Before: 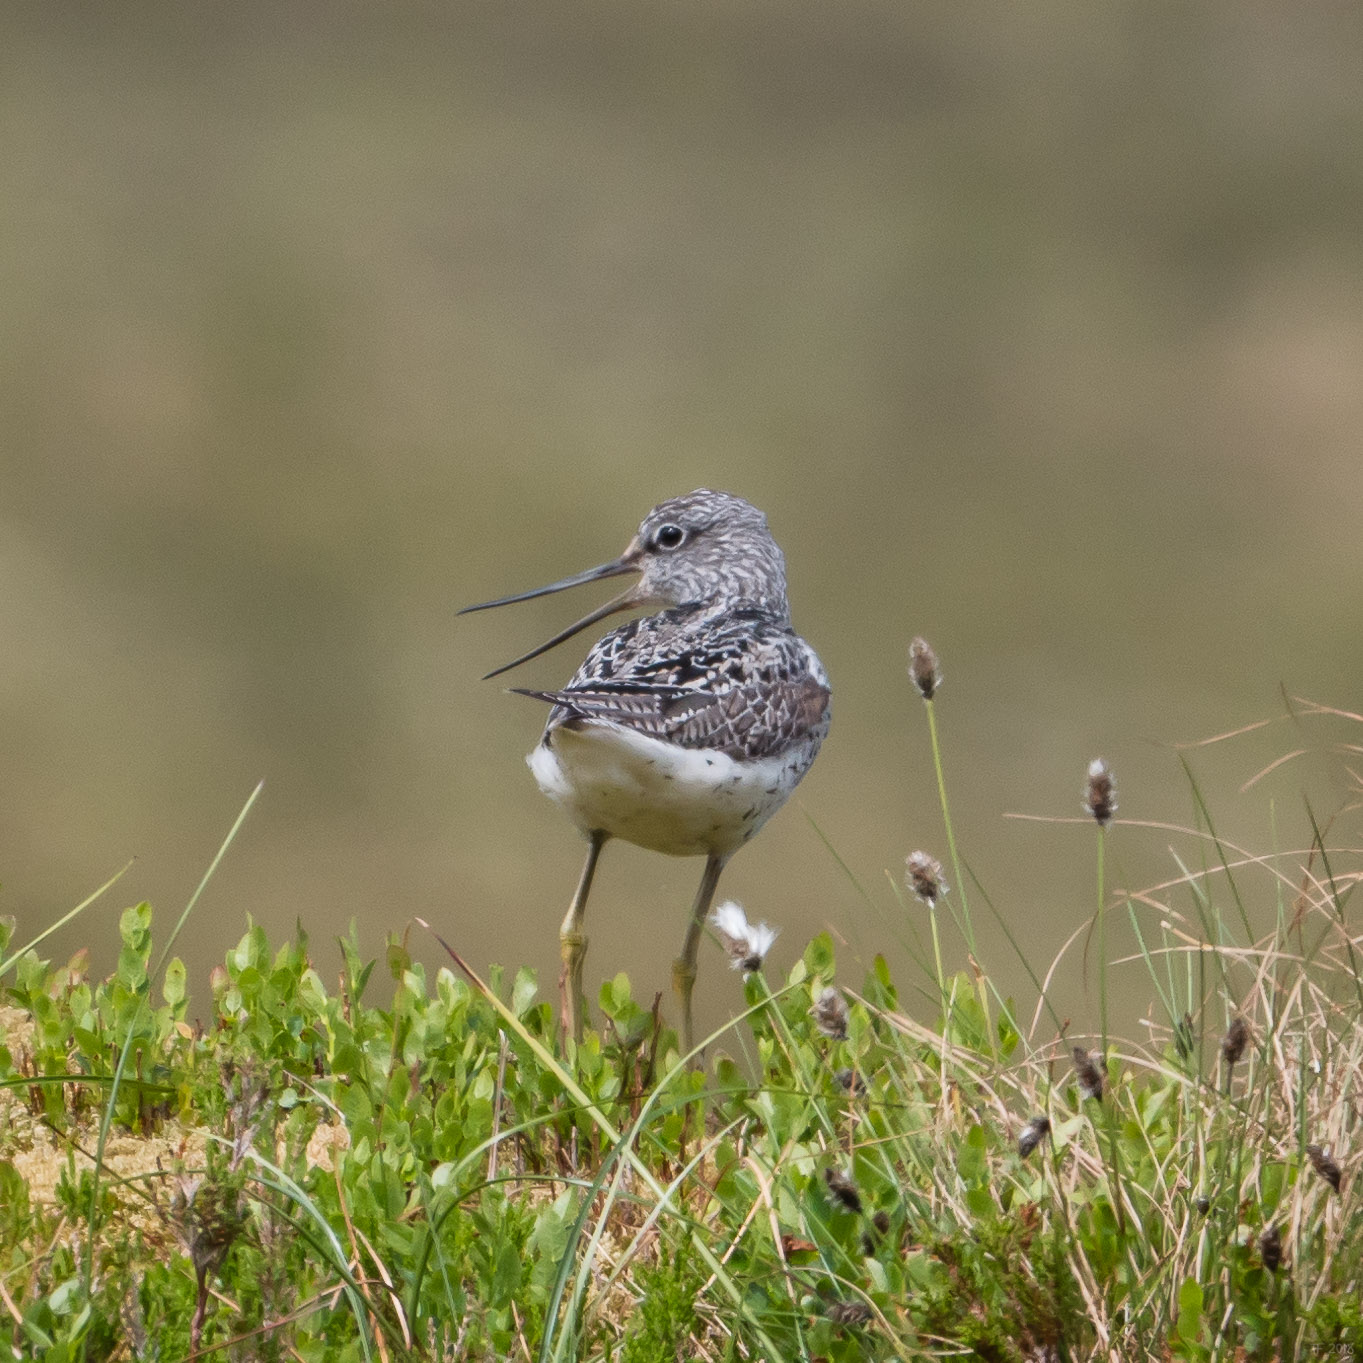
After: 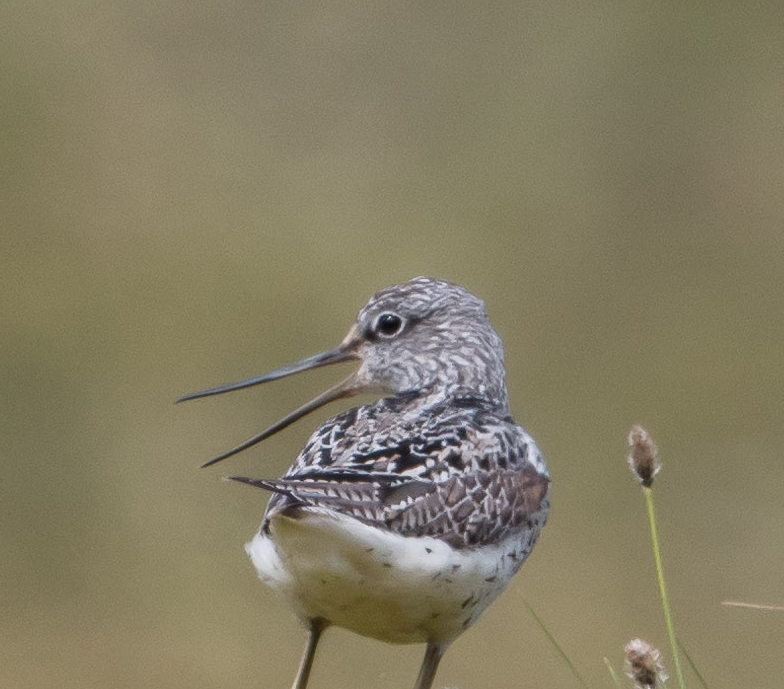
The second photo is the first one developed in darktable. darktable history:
crop: left 20.647%, top 15.582%, right 21.767%, bottom 33.843%
